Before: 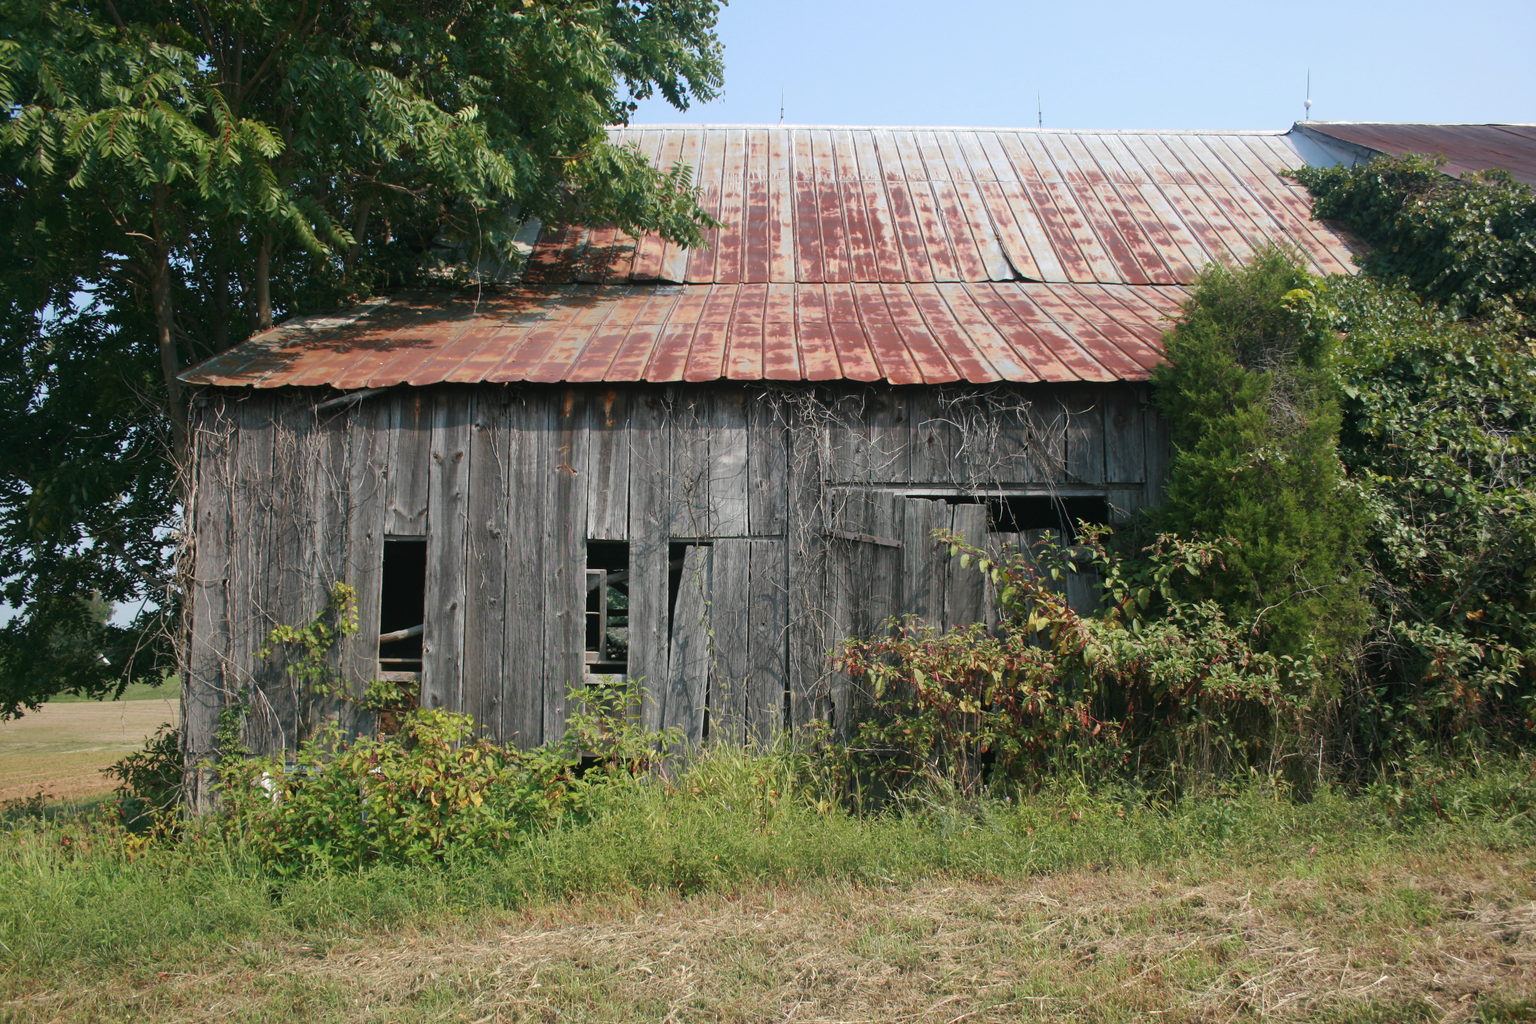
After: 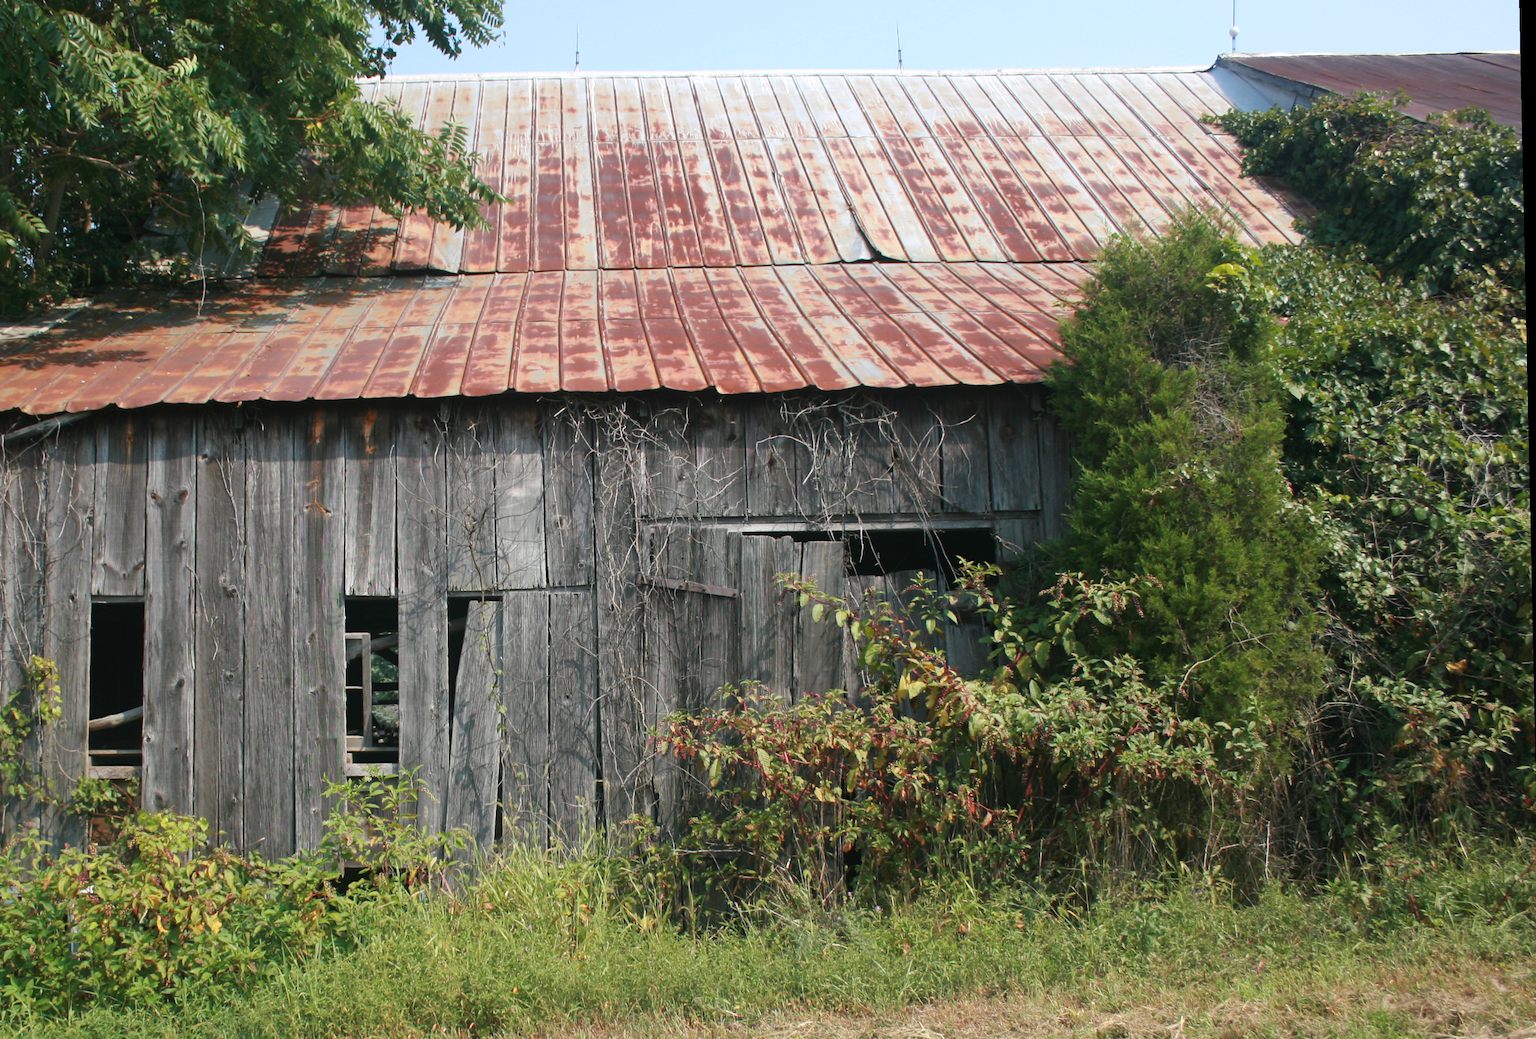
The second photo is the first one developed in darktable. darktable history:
rotate and perspective: rotation -1.24°, automatic cropping off
exposure: exposure 0.197 EV, compensate highlight preservation false
crop and rotate: left 20.74%, top 7.912%, right 0.375%, bottom 13.378%
